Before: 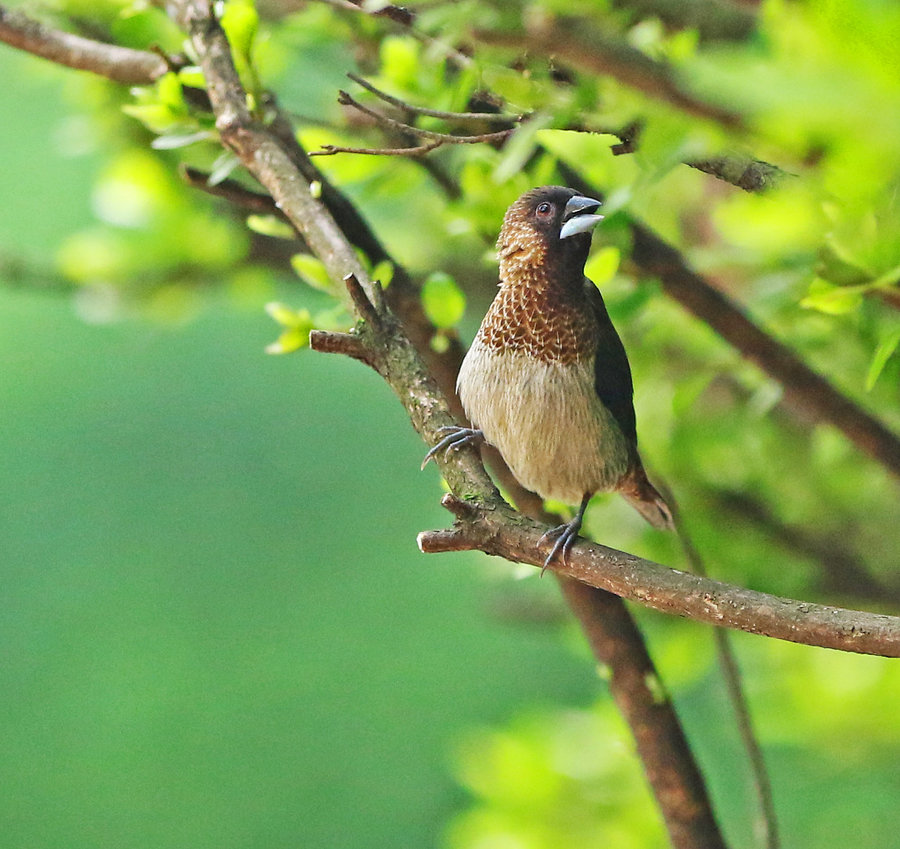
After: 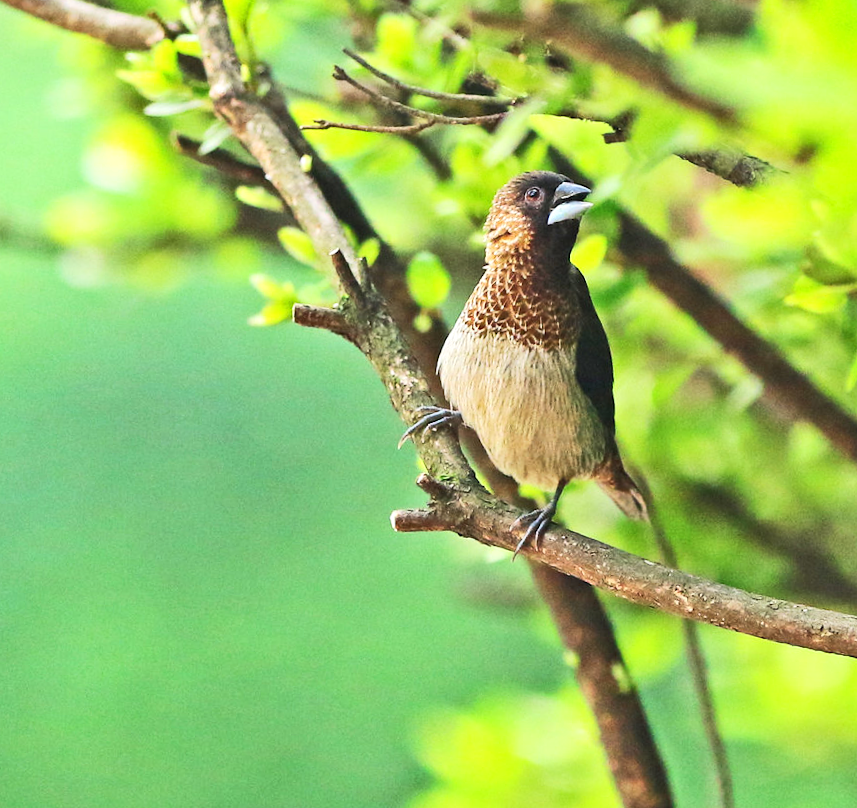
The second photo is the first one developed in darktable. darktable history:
crop and rotate: angle -2.74°
base curve: curves: ch0 [(0, 0) (0.989, 0.992)], preserve colors none
tone equalizer: -8 EV 0.024 EV, -7 EV -0.006 EV, -6 EV 0.016 EV, -5 EV 0.043 EV, -4 EV 0.27 EV, -3 EV 0.648 EV, -2 EV 0.586 EV, -1 EV 0.209 EV, +0 EV 0.015 EV, edges refinement/feathering 500, mask exposure compensation -1.57 EV, preserve details no
